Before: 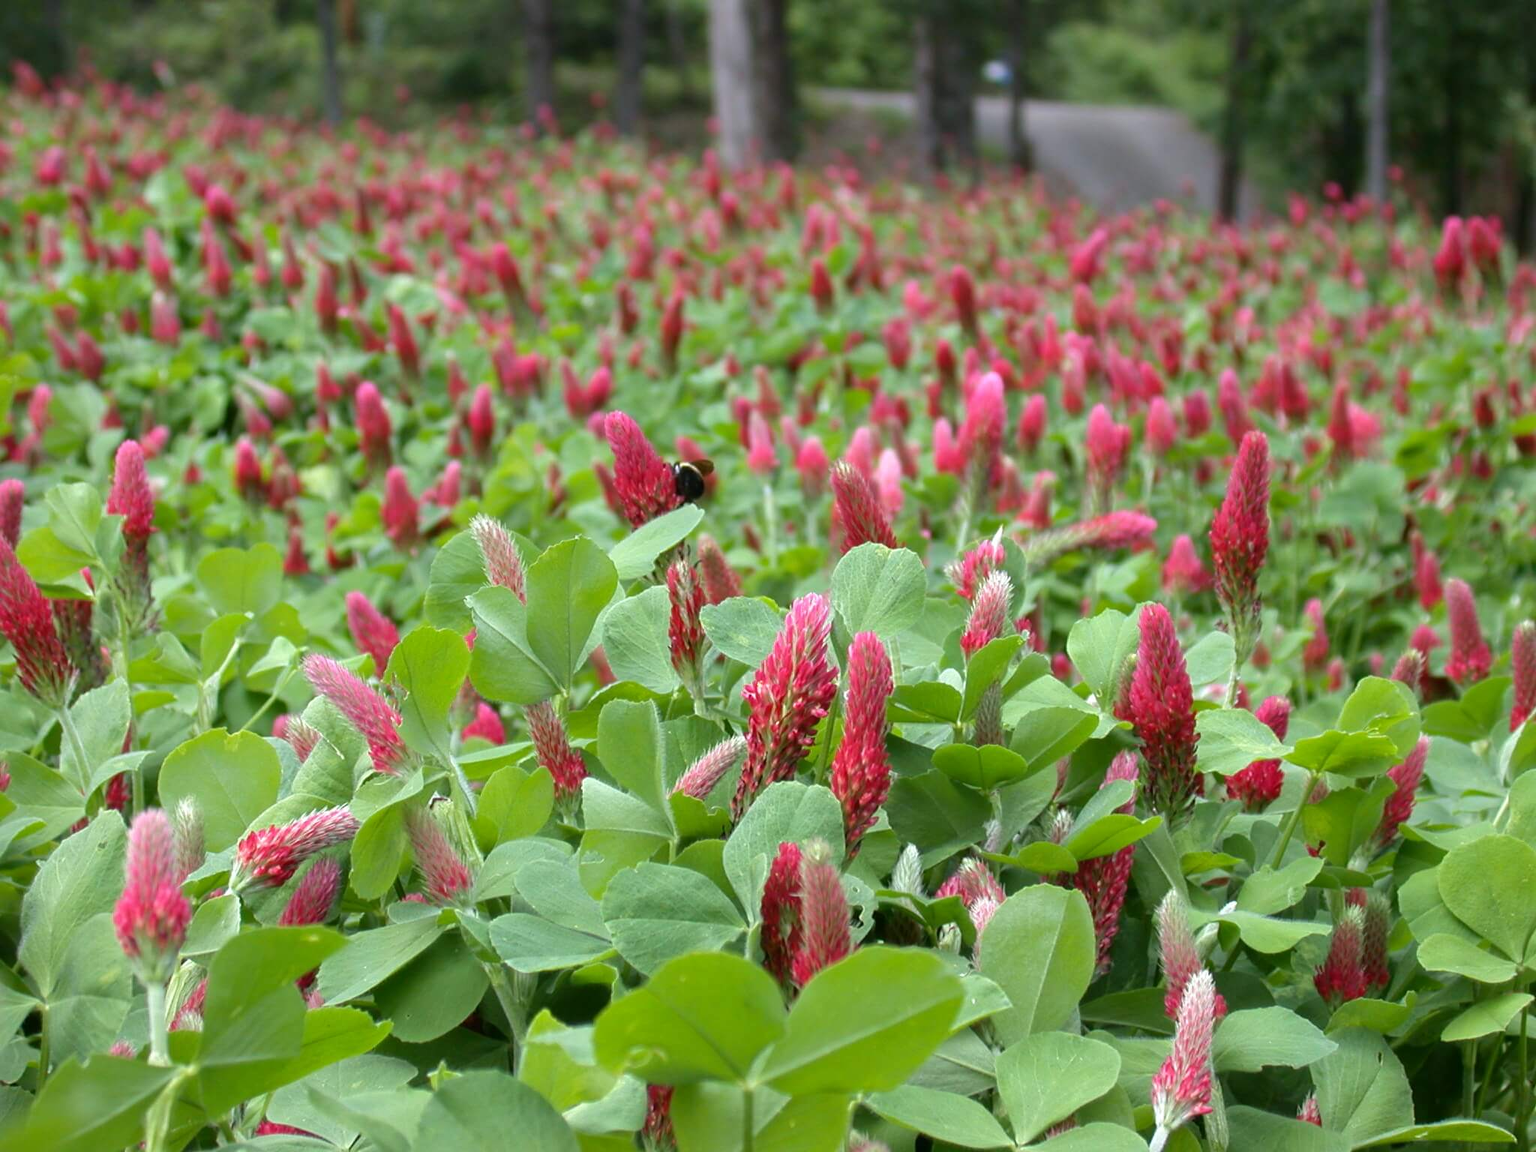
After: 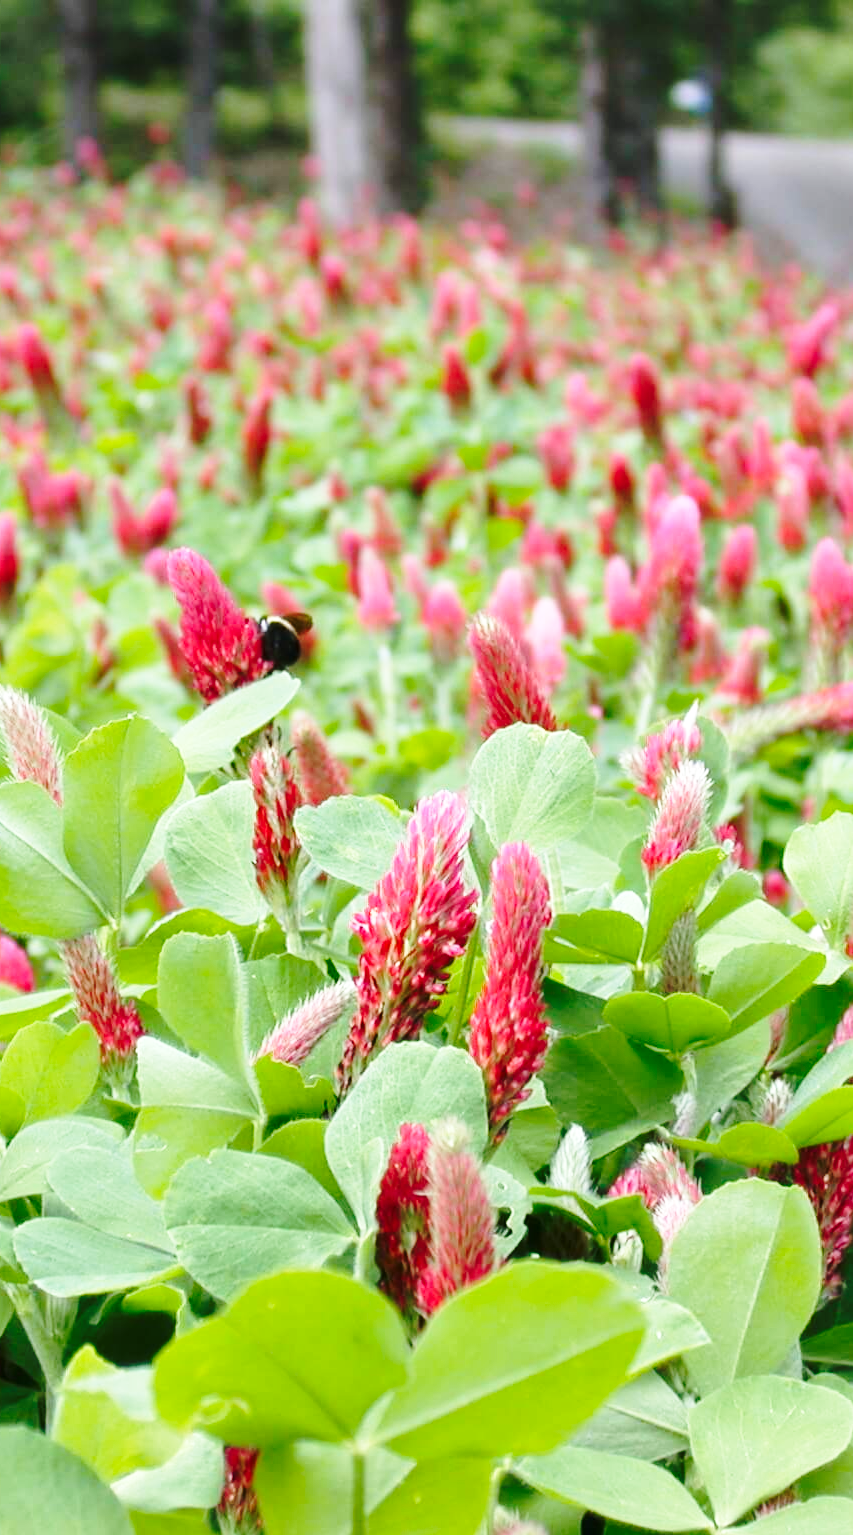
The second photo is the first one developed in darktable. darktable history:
crop: left 31.229%, right 27.105%
base curve: curves: ch0 [(0, 0) (0.032, 0.037) (0.105, 0.228) (0.435, 0.76) (0.856, 0.983) (1, 1)], preserve colors none
